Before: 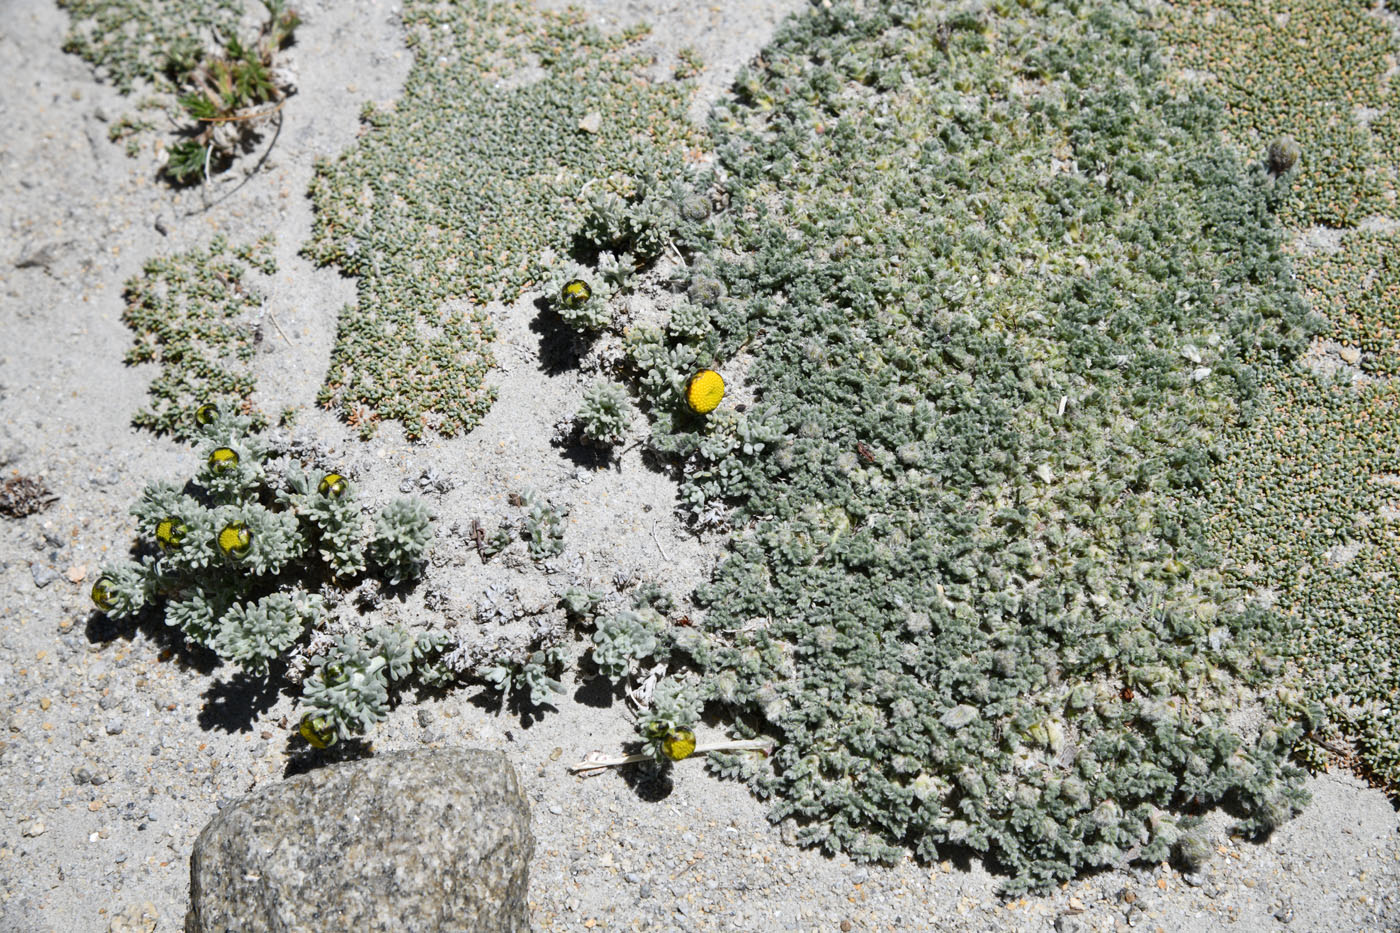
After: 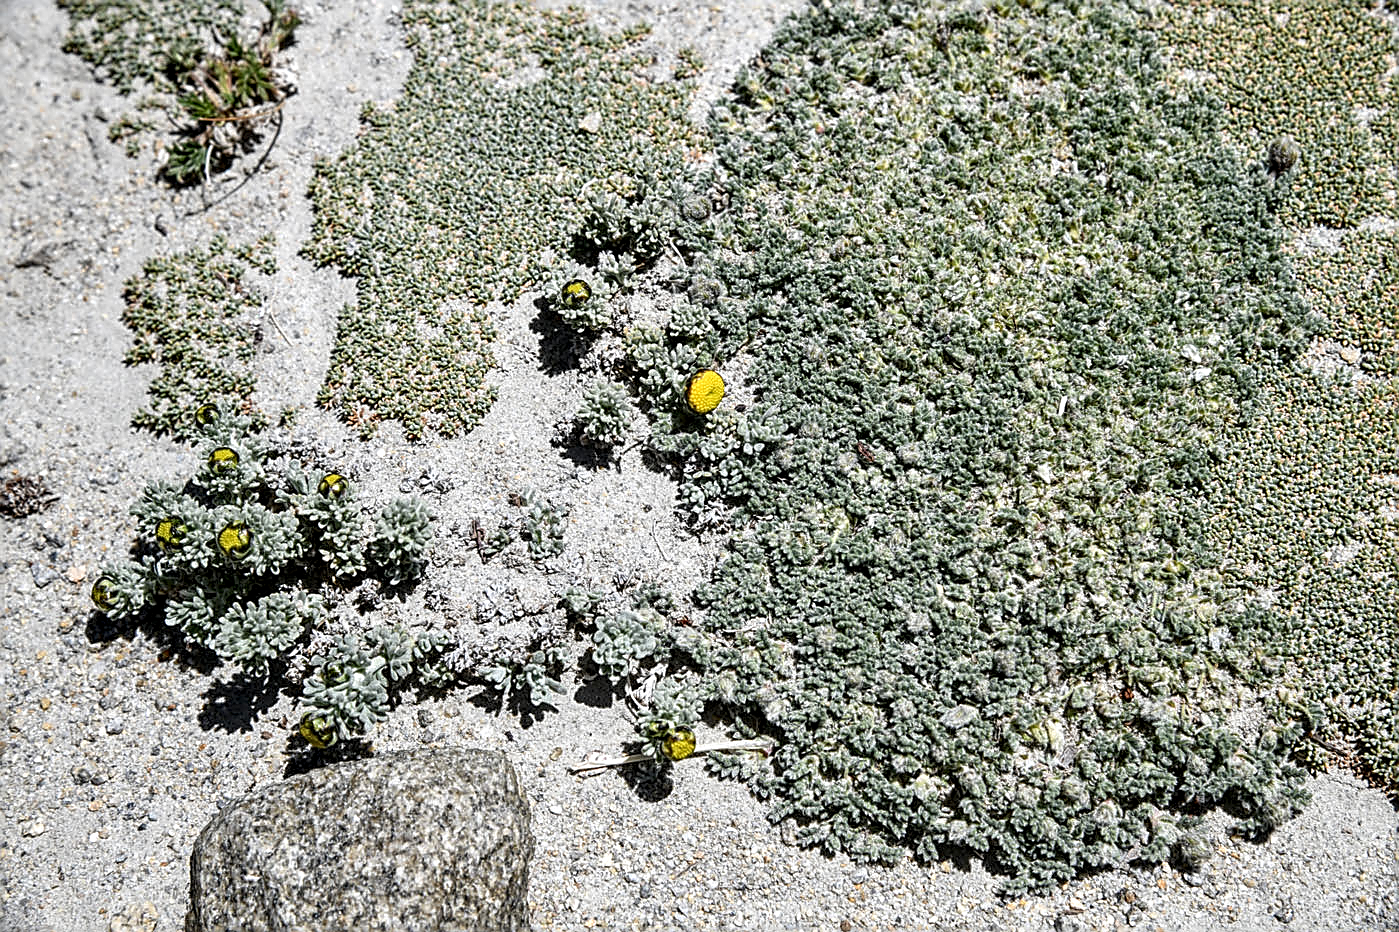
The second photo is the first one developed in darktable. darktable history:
local contrast: highlights 79%, shadows 56%, detail 175%, midtone range 0.428
sharpen: amount 0.901
